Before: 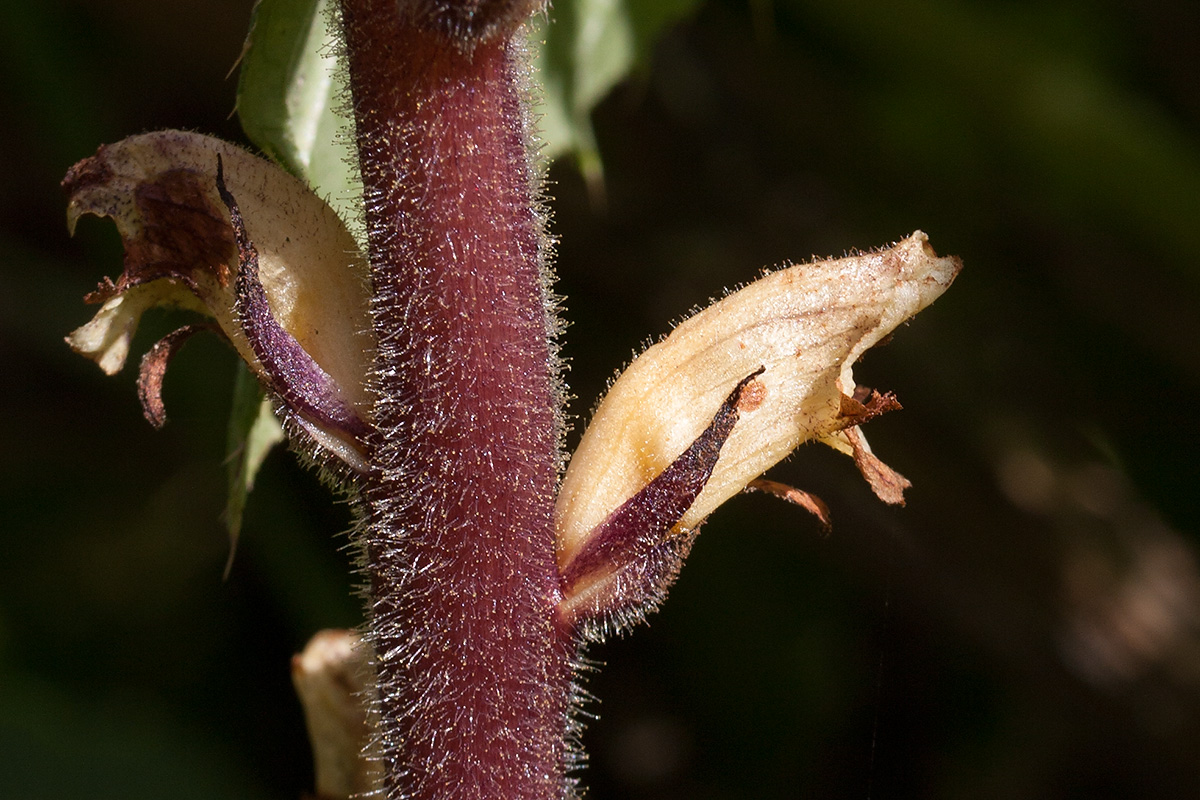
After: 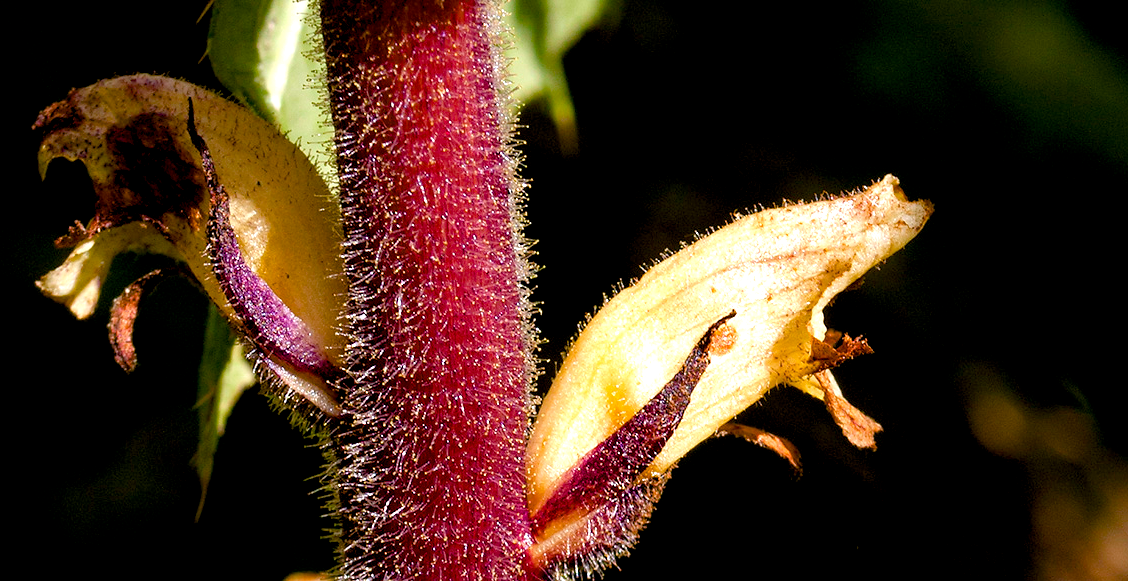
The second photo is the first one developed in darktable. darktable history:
crop: left 2.495%, top 7.121%, right 3.473%, bottom 20.159%
color balance rgb: shadows lift › chroma 2.017%, shadows lift › hue 247.99°, global offset › luminance -0.48%, linear chroma grading › global chroma 8.993%, perceptual saturation grading › global saturation 20%, perceptual saturation grading › highlights -13.956%, perceptual saturation grading › shadows 49.319%, perceptual brilliance grading › global brilliance 9.948%, perceptual brilliance grading › shadows 15.045%, global vibrance 20%
exposure: black level correction 0.005, exposure 0.275 EV, compensate exposure bias true, compensate highlight preservation false
